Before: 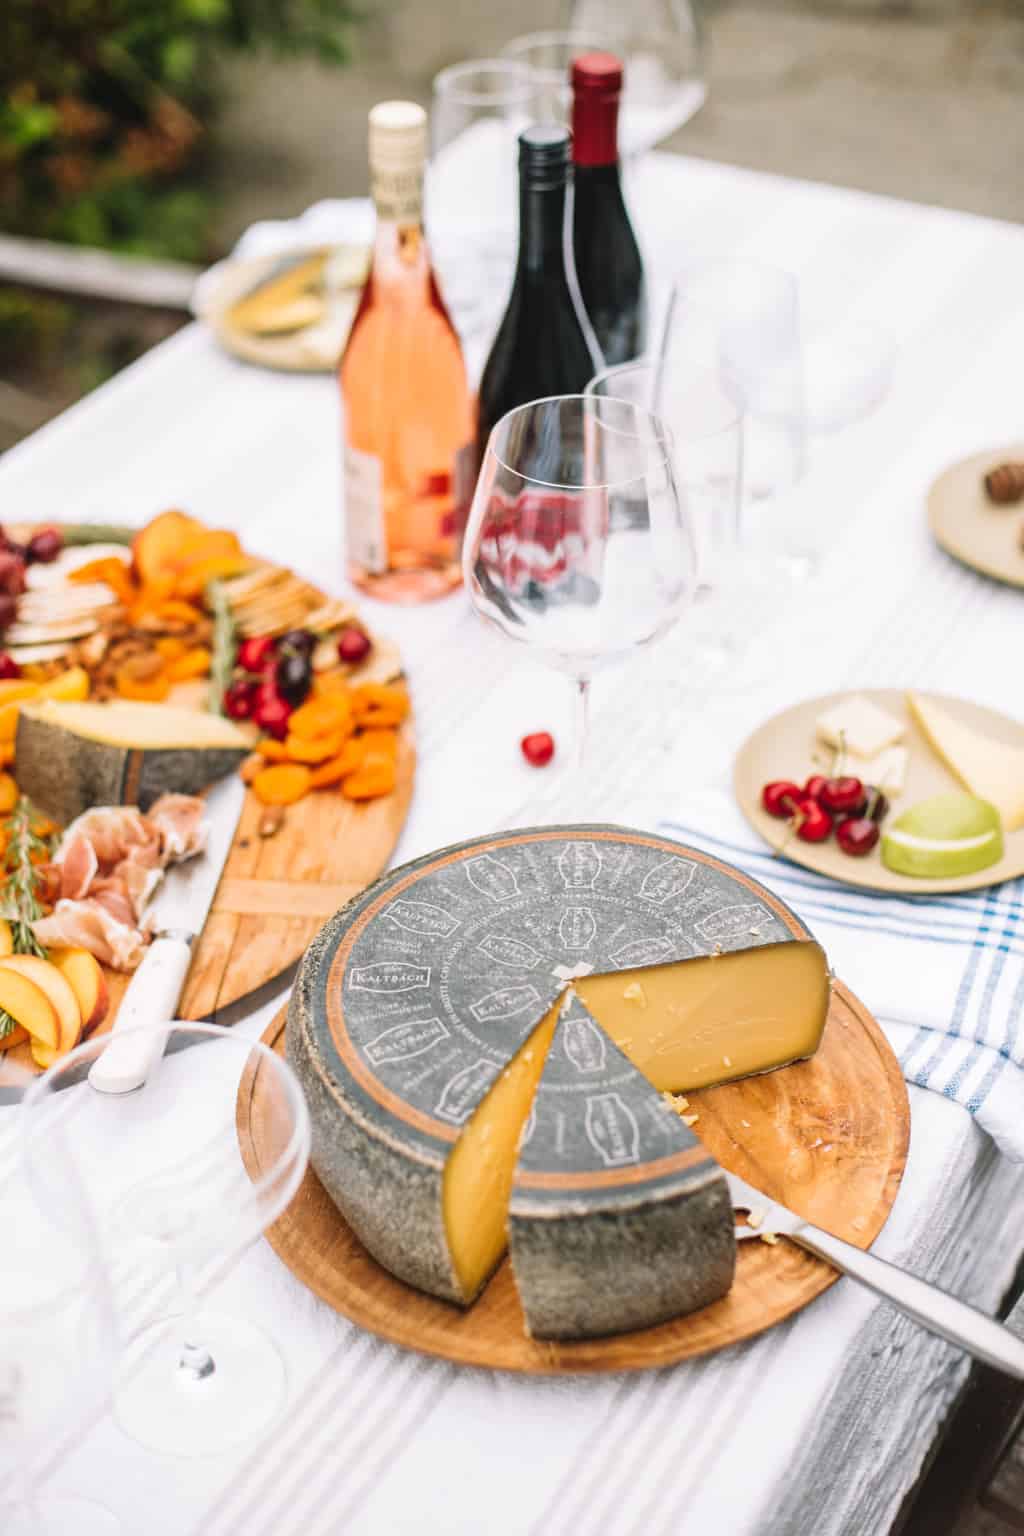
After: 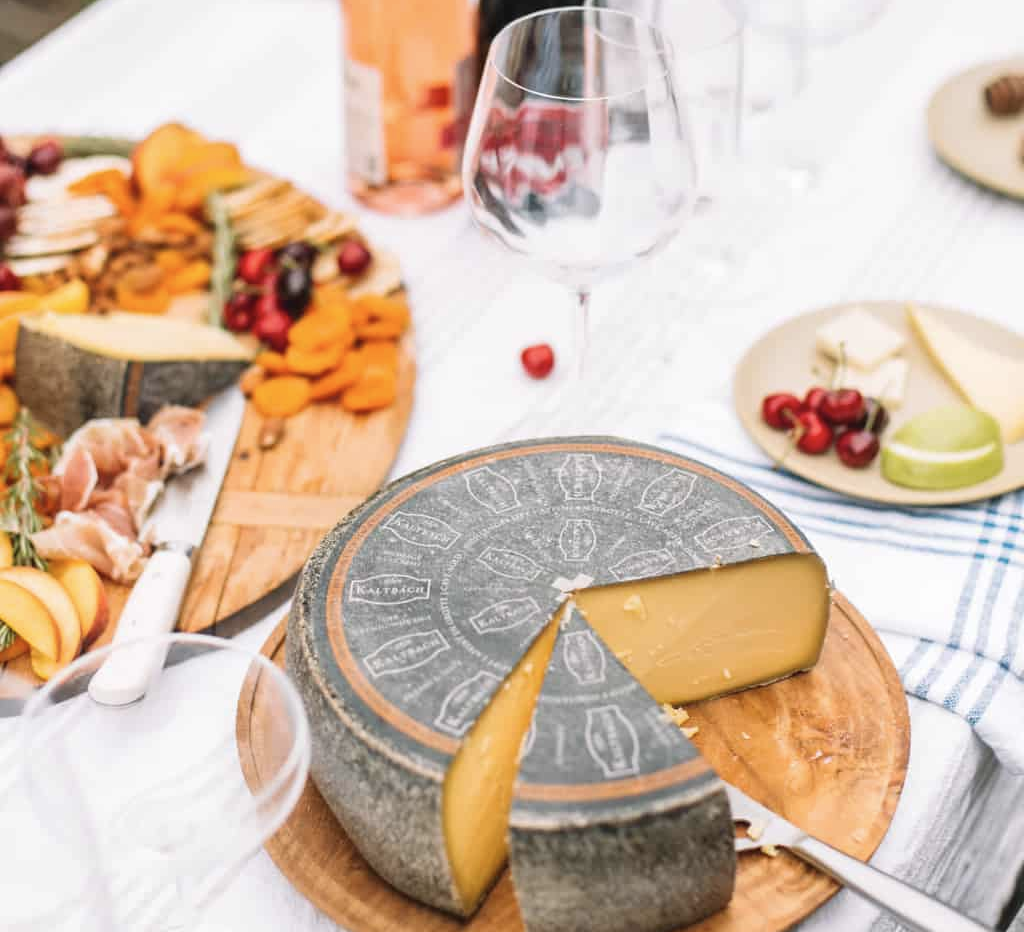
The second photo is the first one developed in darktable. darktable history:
color correction: highlights b* -0.041, saturation 0.868
crop and rotate: top 25.262%, bottom 14.056%
